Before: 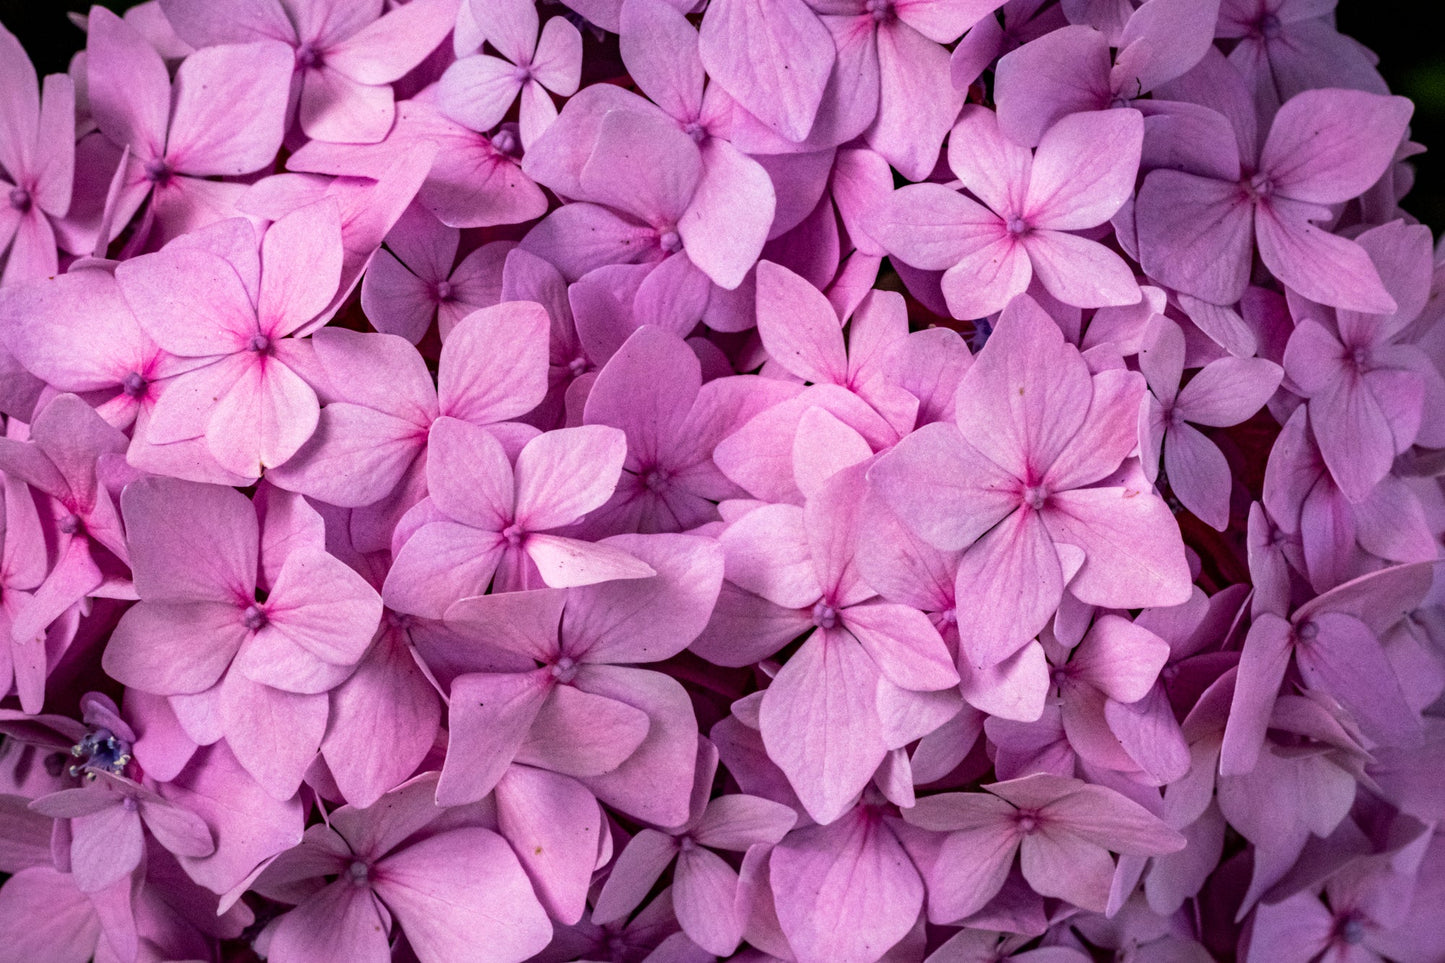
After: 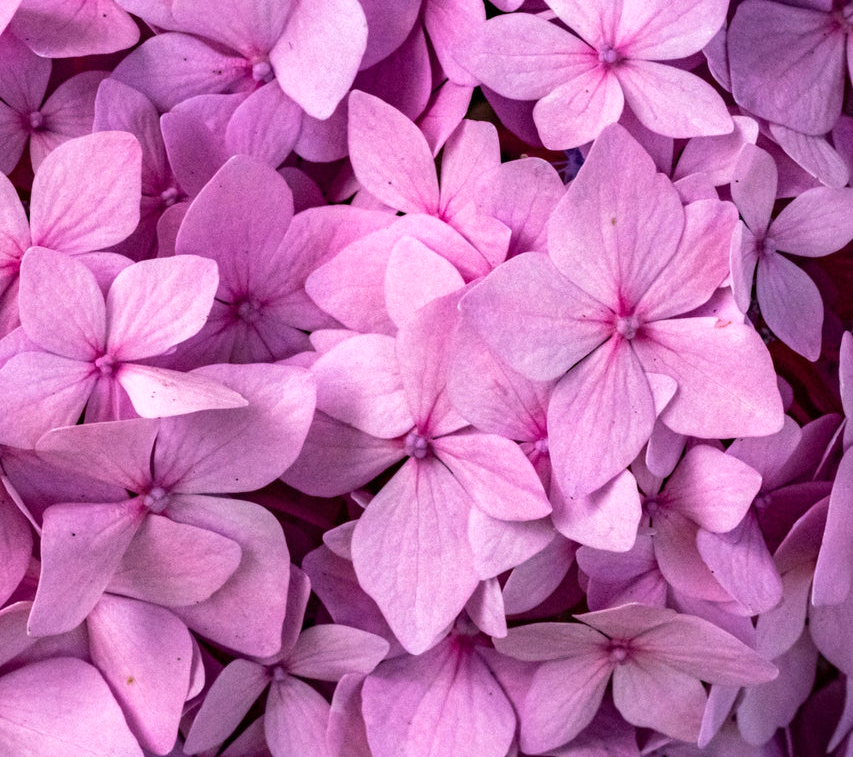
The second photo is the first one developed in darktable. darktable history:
exposure: exposure 0.207 EV, compensate highlight preservation false
crop and rotate: left 28.256%, top 17.734%, right 12.656%, bottom 3.573%
white balance: emerald 1
